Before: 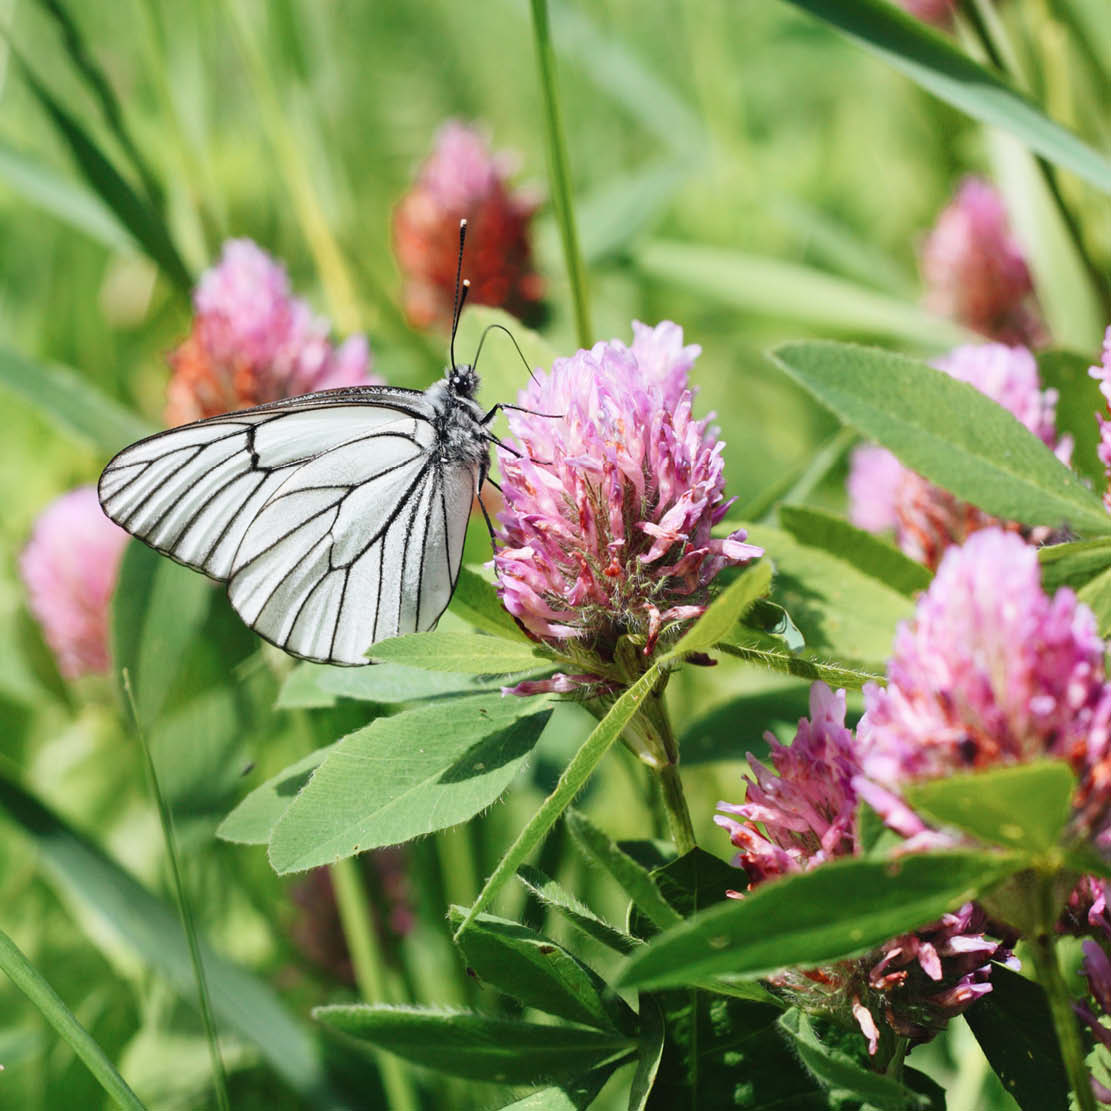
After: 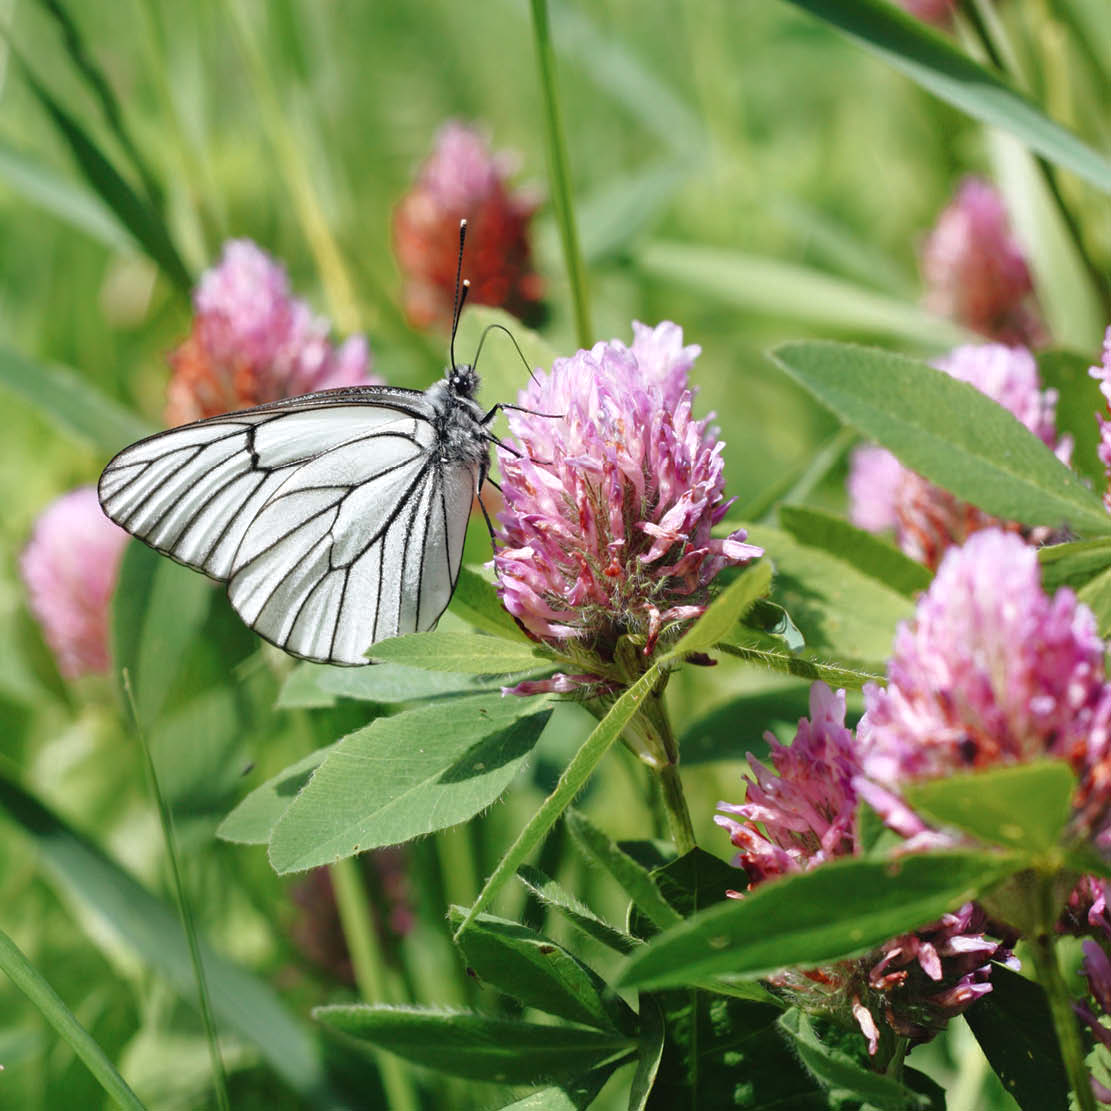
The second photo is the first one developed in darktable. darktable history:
tone equalizer: -8 EV -0.001 EV, -7 EV 0.001 EV, -6 EV -0.004 EV, -5 EV -0.005 EV, -4 EV -0.055 EV, -3 EV -0.206 EV, -2 EV -0.293 EV, -1 EV 0.102 EV, +0 EV 0.328 EV, edges refinement/feathering 500, mask exposure compensation -1.57 EV, preserve details no
